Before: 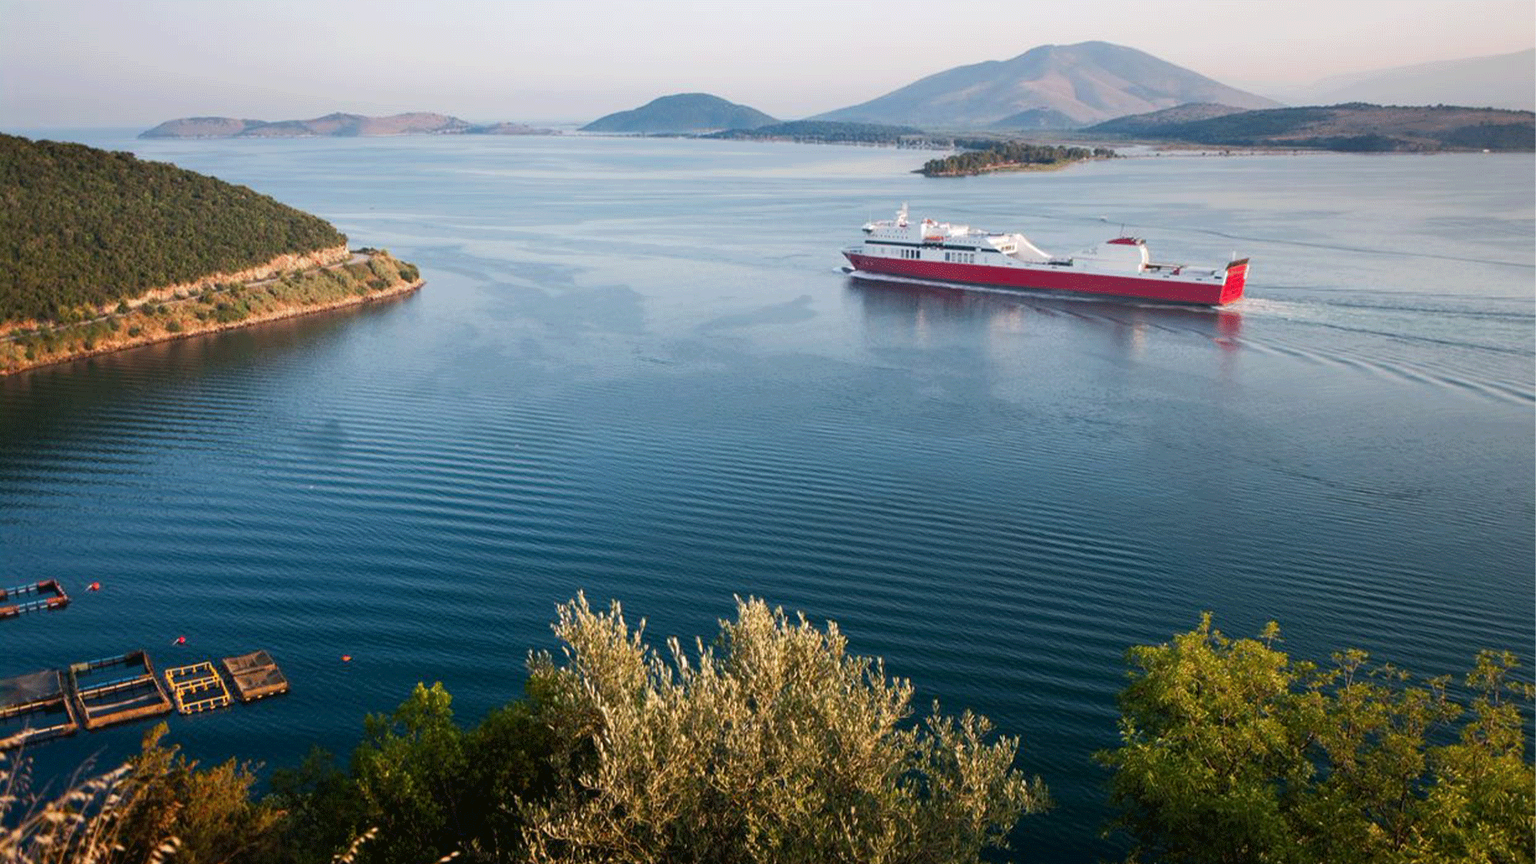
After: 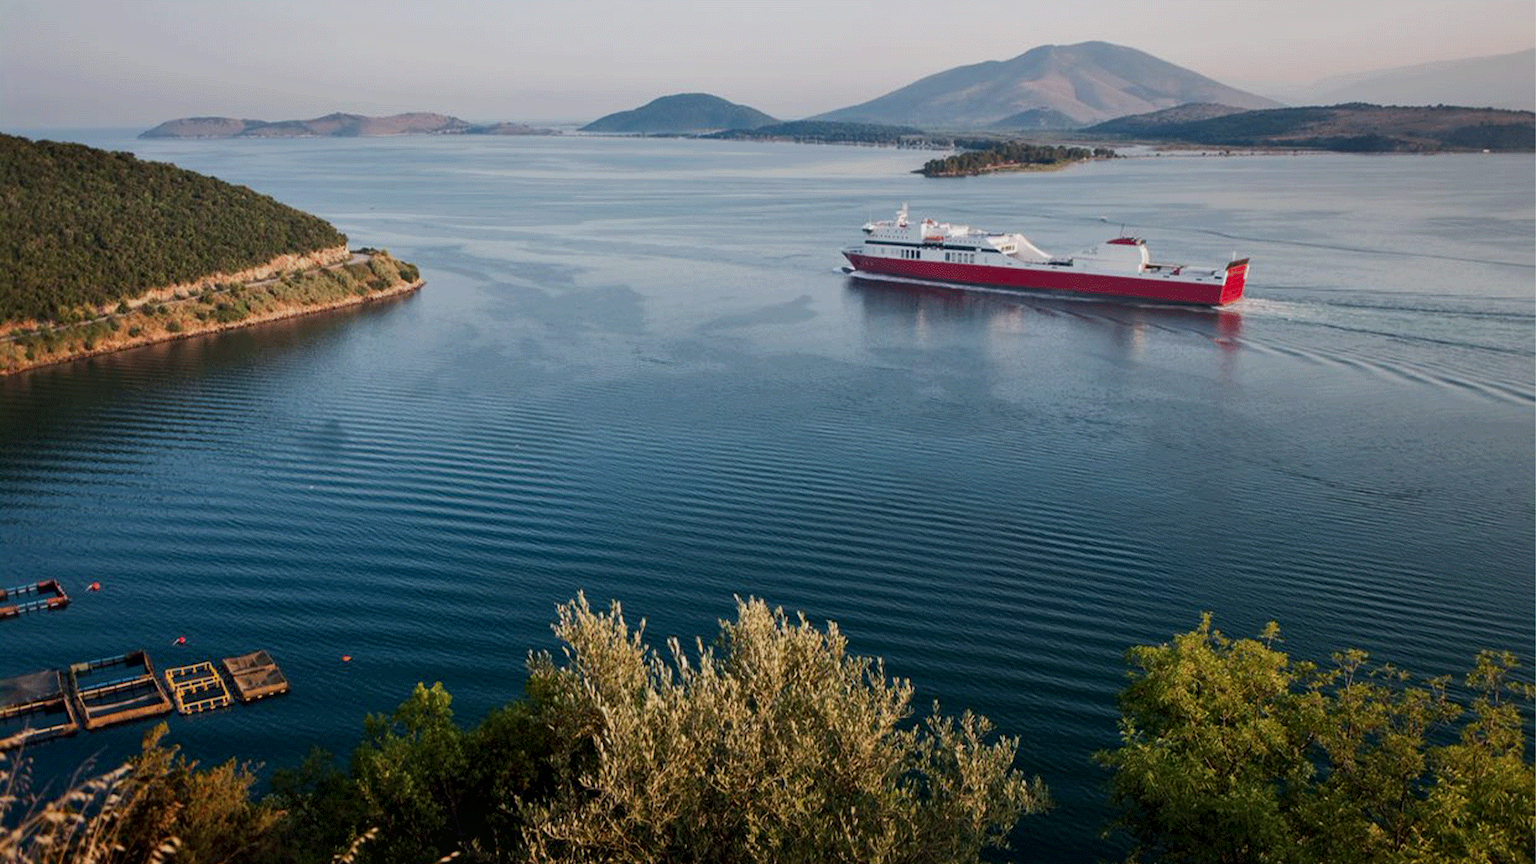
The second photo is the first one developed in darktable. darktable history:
local contrast: mode bilateral grid, contrast 20, coarseness 50, detail 132%, midtone range 0.2
exposure: exposure -0.492 EV, compensate highlight preservation false
